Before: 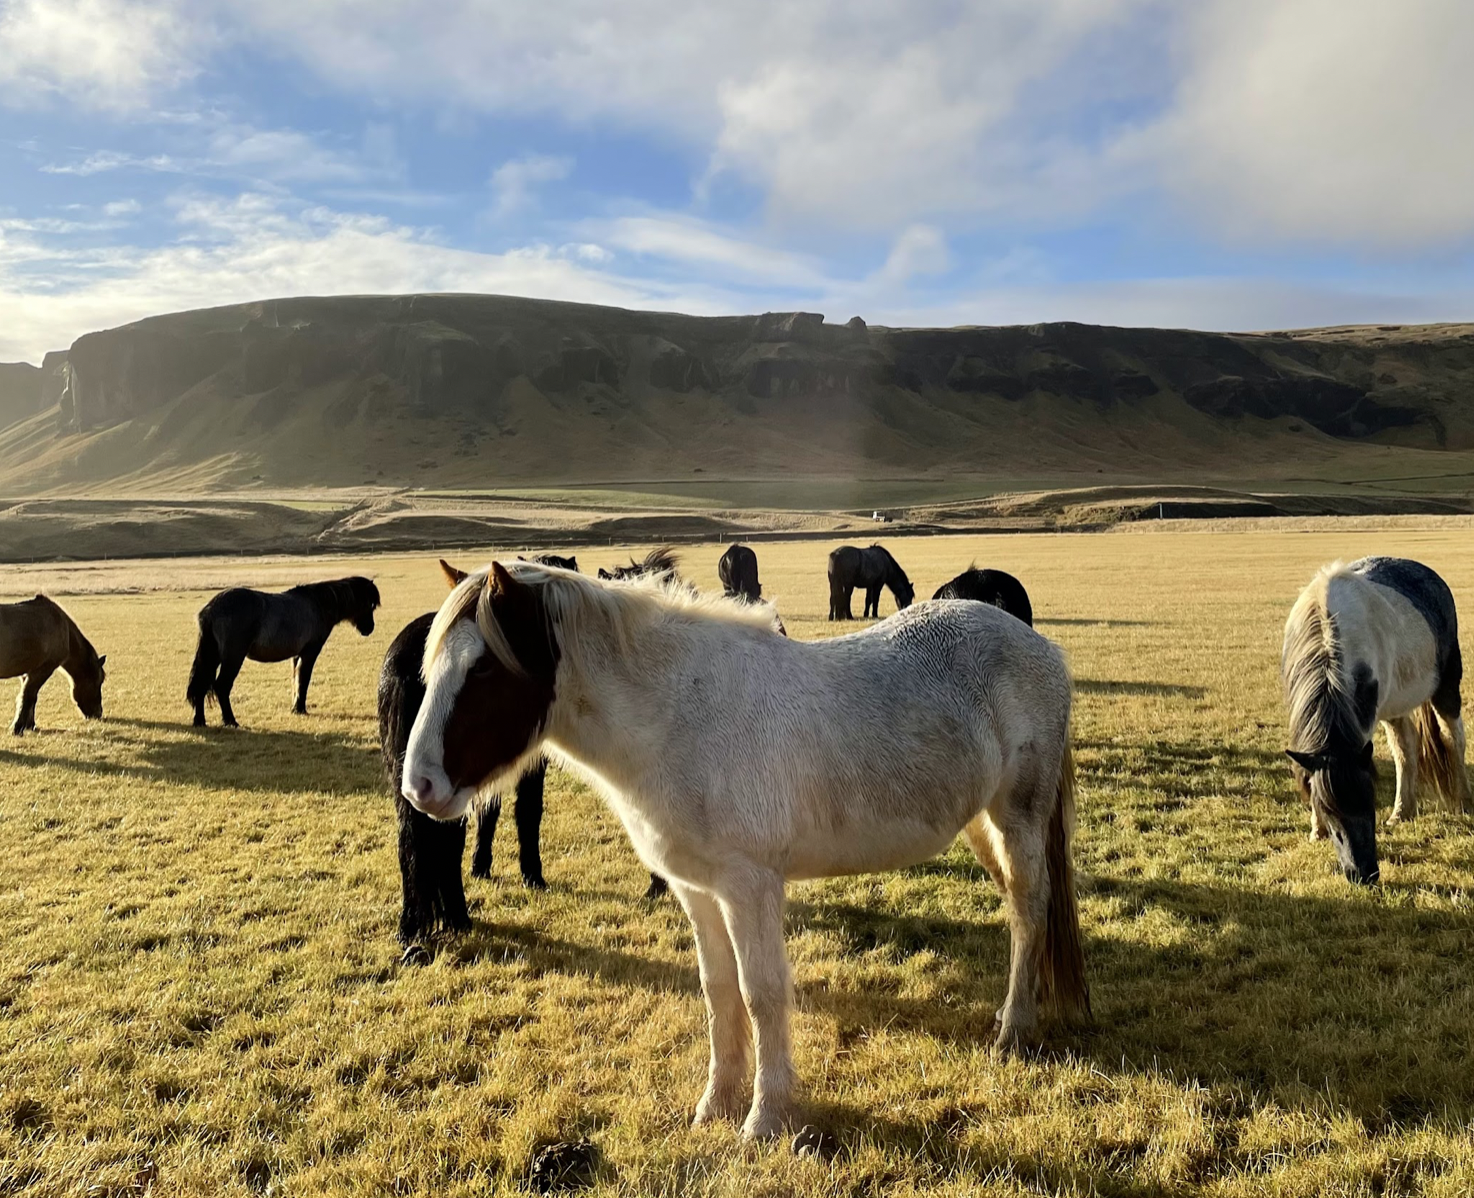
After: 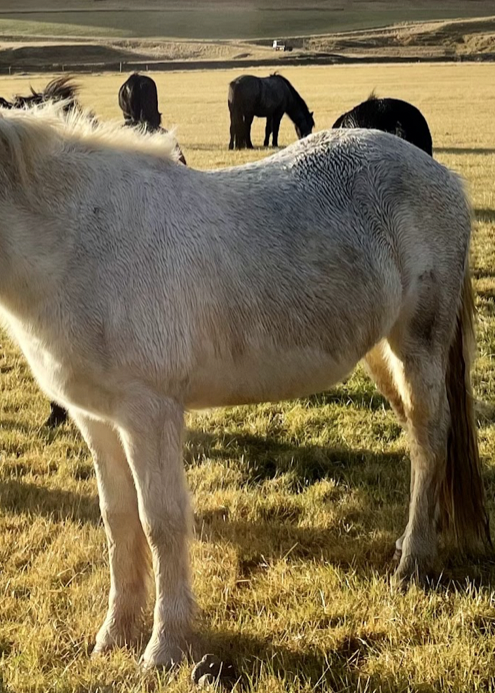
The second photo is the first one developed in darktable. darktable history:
crop: left 40.758%, top 39.359%, right 25.619%, bottom 2.773%
